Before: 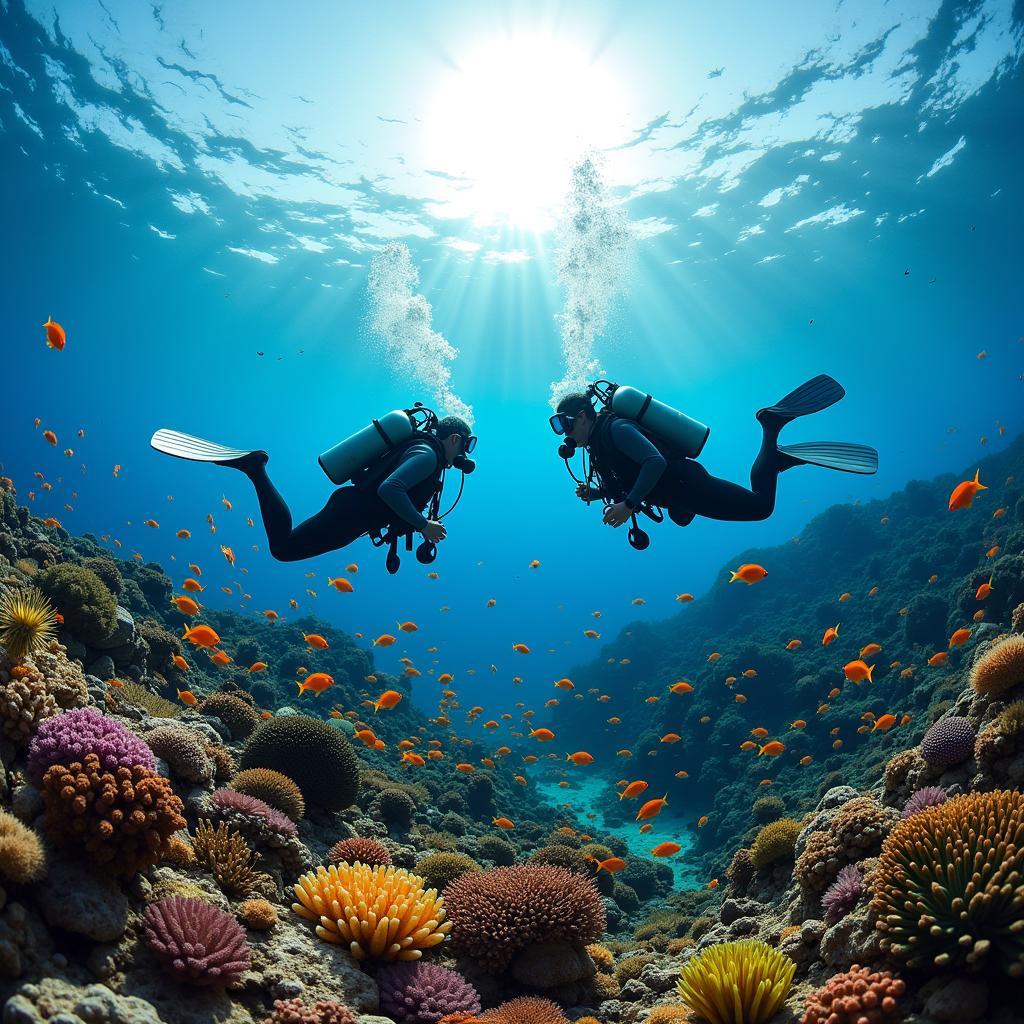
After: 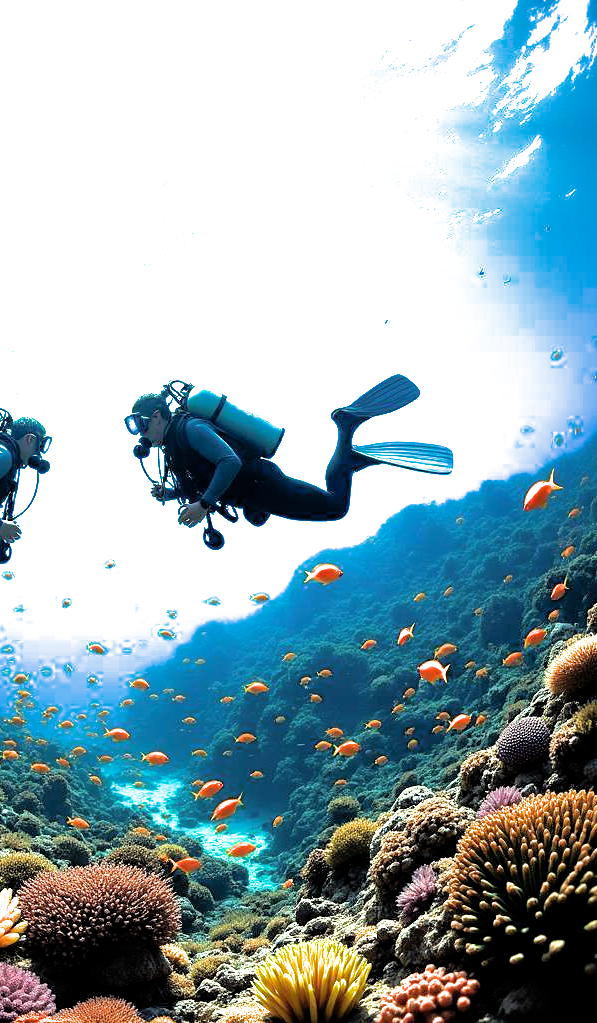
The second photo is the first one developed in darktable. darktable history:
crop: left 41.53%
color correction: highlights b* 0.02
filmic rgb: black relative exposure -8.67 EV, white relative exposure 2.73 EV, target black luminance 0%, hardness 6.25, latitude 76.79%, contrast 1.329, shadows ↔ highlights balance -0.308%, add noise in highlights 0.099, color science v4 (2020), type of noise poissonian
tone equalizer: -8 EV -0.745 EV, -7 EV -0.705 EV, -6 EV -0.635 EV, -5 EV -0.411 EV, -3 EV 0.388 EV, -2 EV 0.6 EV, -1 EV 0.69 EV, +0 EV 0.729 EV
exposure: black level correction 0, exposure 0.892 EV, compensate exposure bias true, compensate highlight preservation false
shadows and highlights: on, module defaults
